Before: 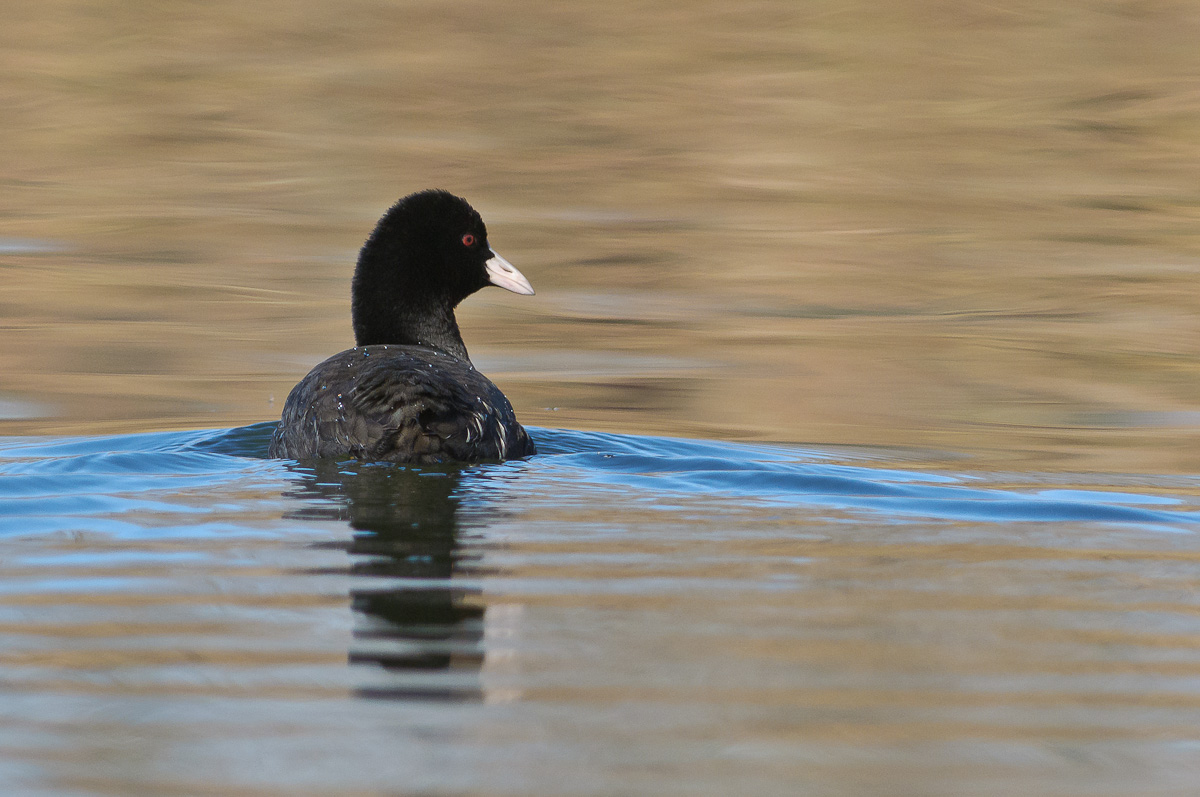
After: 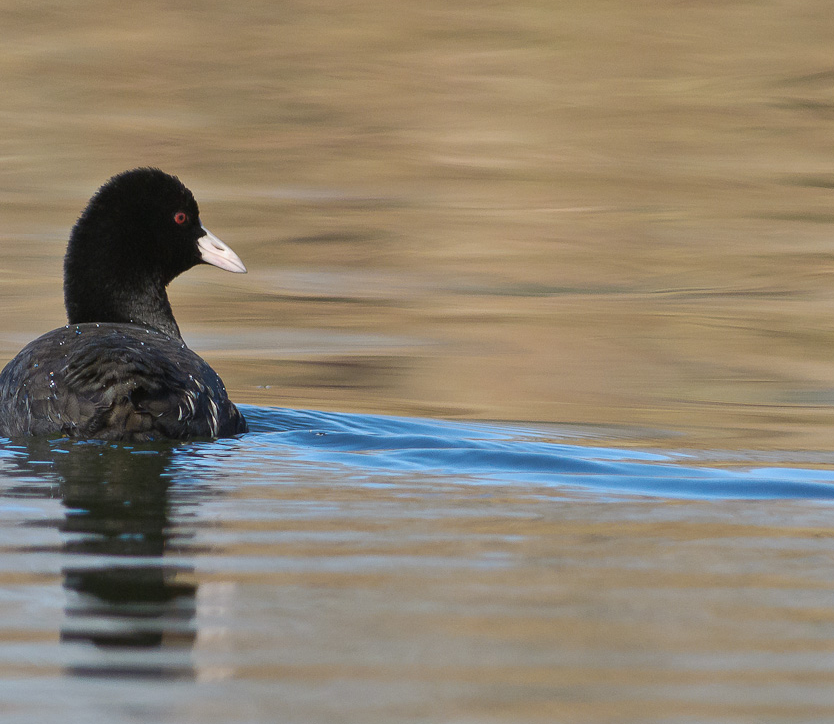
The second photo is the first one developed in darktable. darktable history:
tone equalizer: on, module defaults
crop and rotate: left 24.034%, top 2.838%, right 6.406%, bottom 6.299%
